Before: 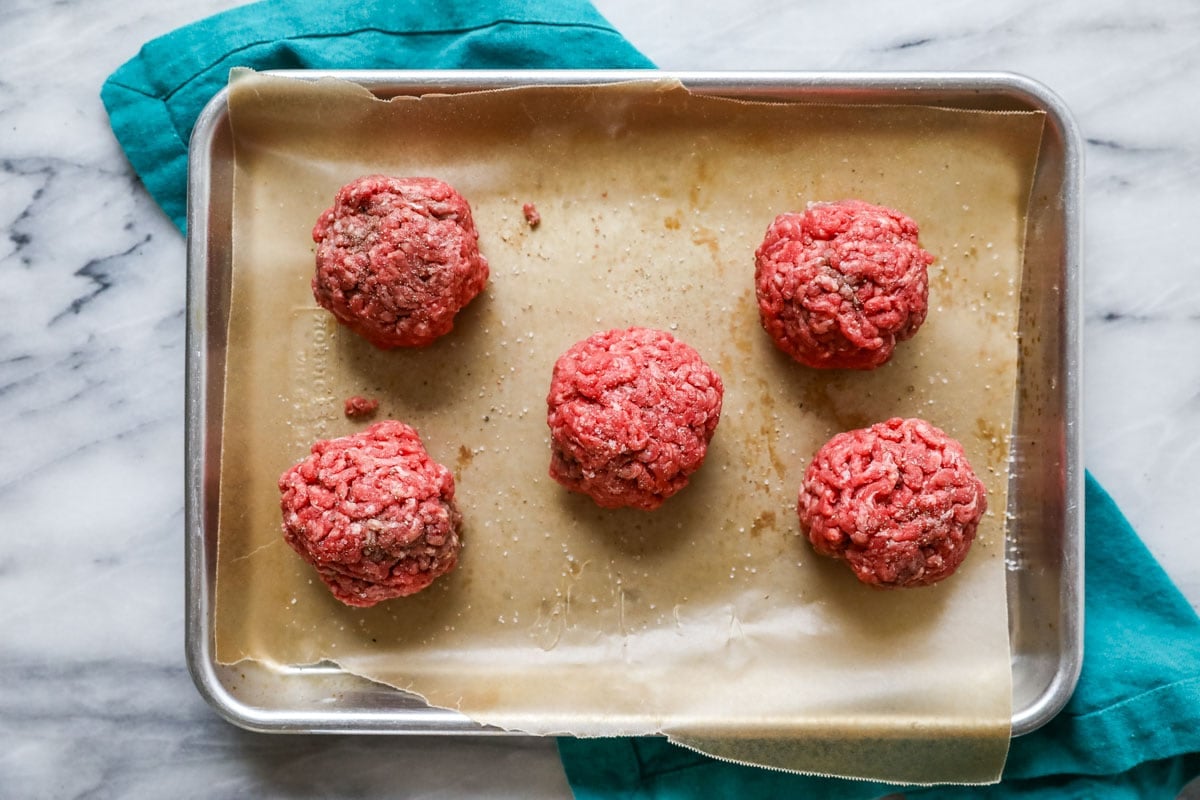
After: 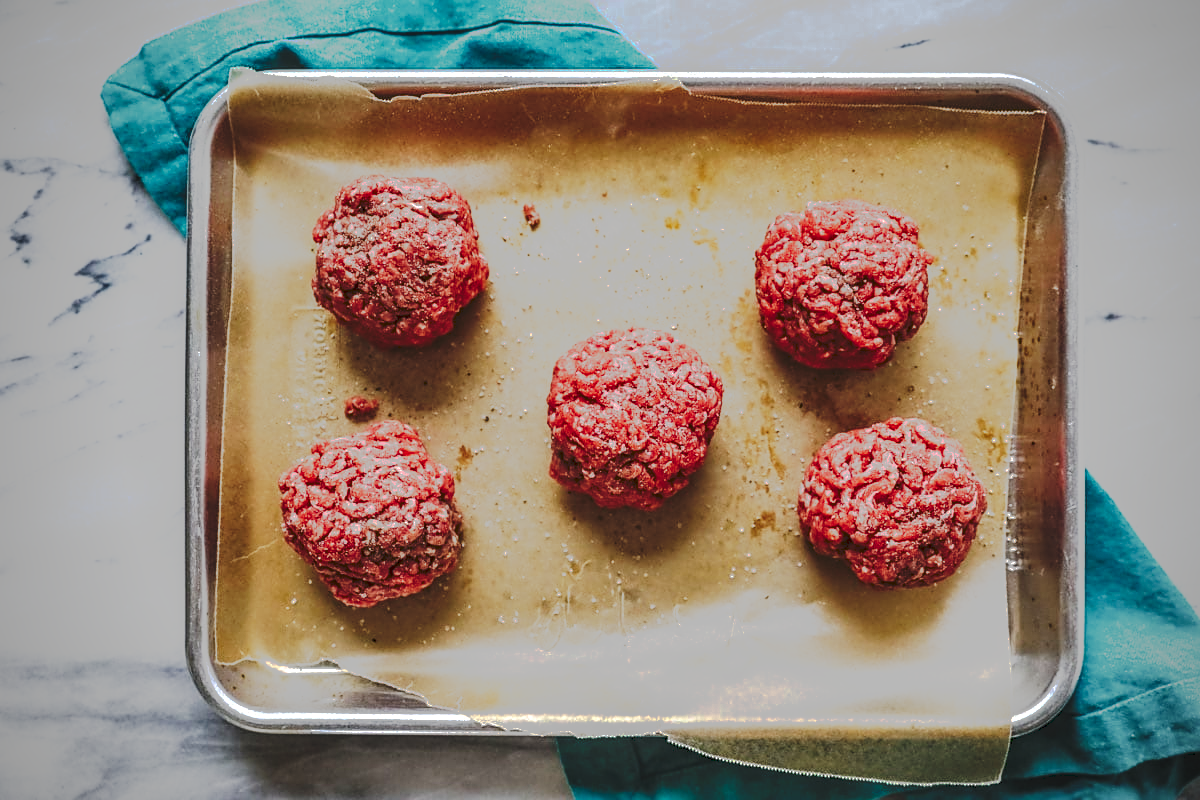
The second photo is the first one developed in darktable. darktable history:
sharpen: on, module defaults
local contrast: on, module defaults
tone curve: curves: ch0 [(0, 0) (0.003, 0.118) (0.011, 0.118) (0.025, 0.122) (0.044, 0.131) (0.069, 0.142) (0.1, 0.155) (0.136, 0.168) (0.177, 0.183) (0.224, 0.216) (0.277, 0.265) (0.335, 0.337) (0.399, 0.415) (0.468, 0.506) (0.543, 0.586) (0.623, 0.665) (0.709, 0.716) (0.801, 0.737) (0.898, 0.744) (1, 1)], preserve colors none
vignetting: fall-off radius 60.92%
